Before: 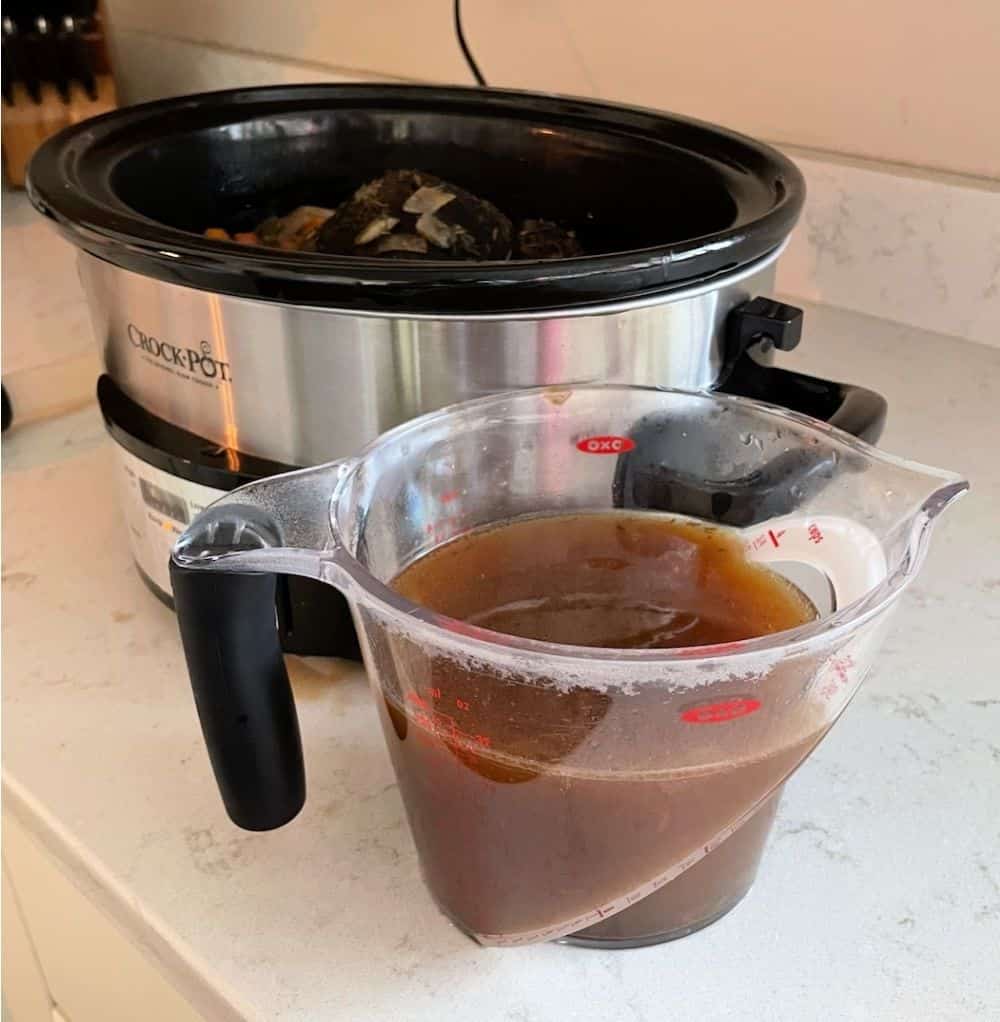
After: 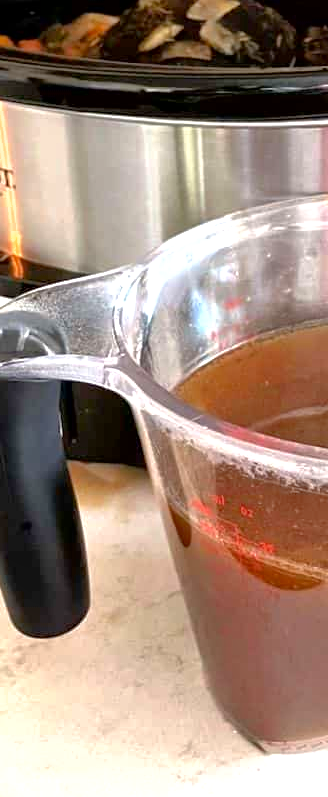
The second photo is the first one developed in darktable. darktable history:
exposure: black level correction 0.001, exposure 0.961 EV, compensate highlight preservation false
tone equalizer: -7 EV 0.151 EV, -6 EV 0.627 EV, -5 EV 1.13 EV, -4 EV 1.31 EV, -3 EV 1.16 EV, -2 EV 0.6 EV, -1 EV 0.145 EV
shadows and highlights: shadows -20.33, white point adjustment -1.91, highlights -35.17
contrast brightness saturation: brightness -0.088
crop and rotate: left 21.651%, top 19.034%, right 45.535%, bottom 2.964%
